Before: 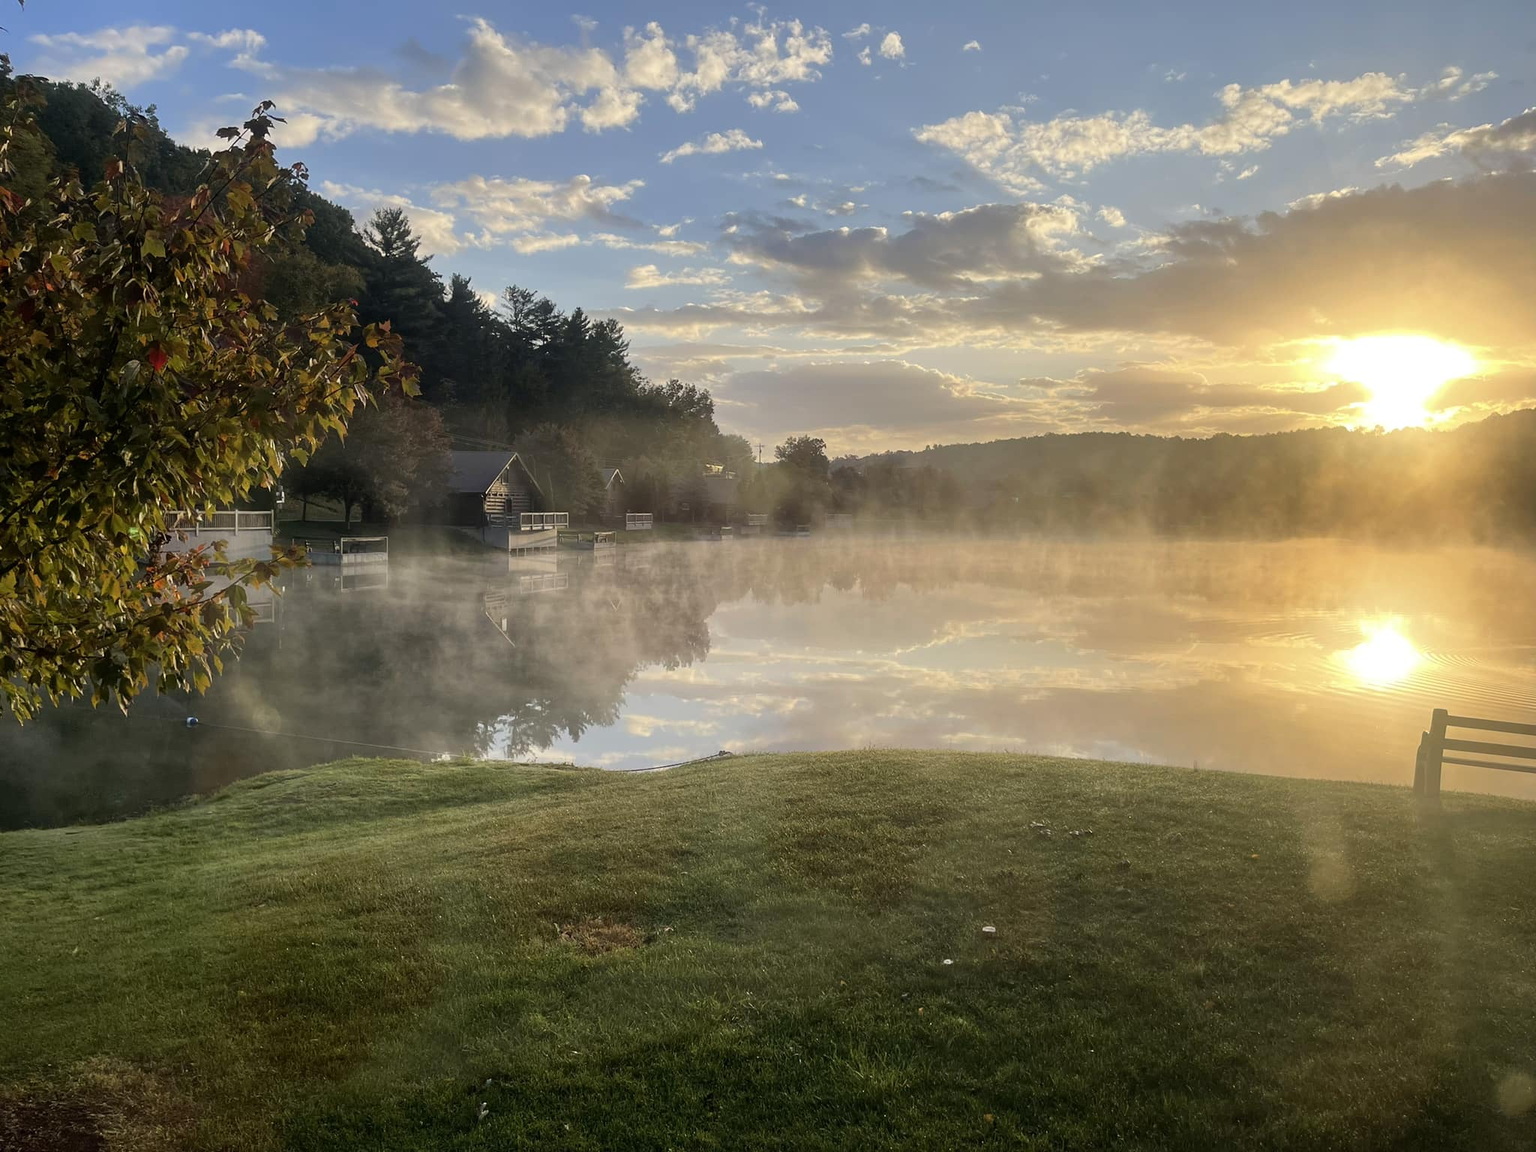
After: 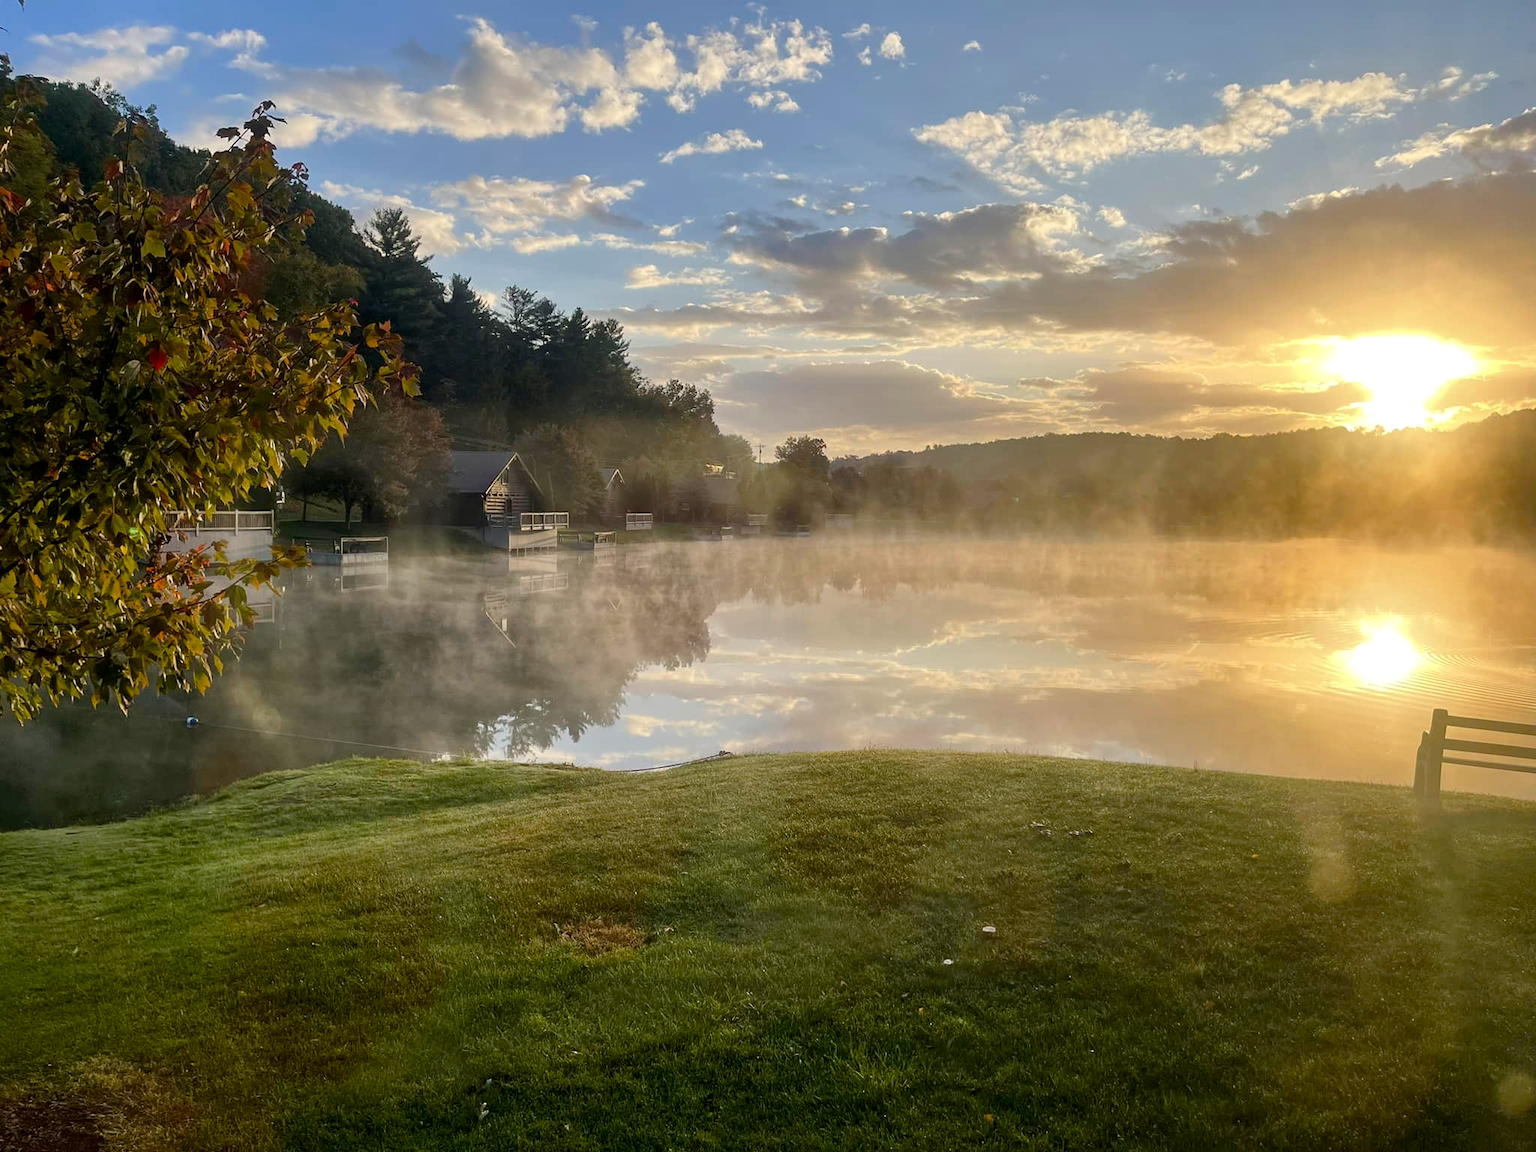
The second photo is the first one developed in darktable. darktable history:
color balance rgb: perceptual saturation grading › global saturation 20%, perceptual saturation grading › highlights -25%, perceptual saturation grading › shadows 25%
local contrast: mode bilateral grid, contrast 20, coarseness 50, detail 120%, midtone range 0.2
